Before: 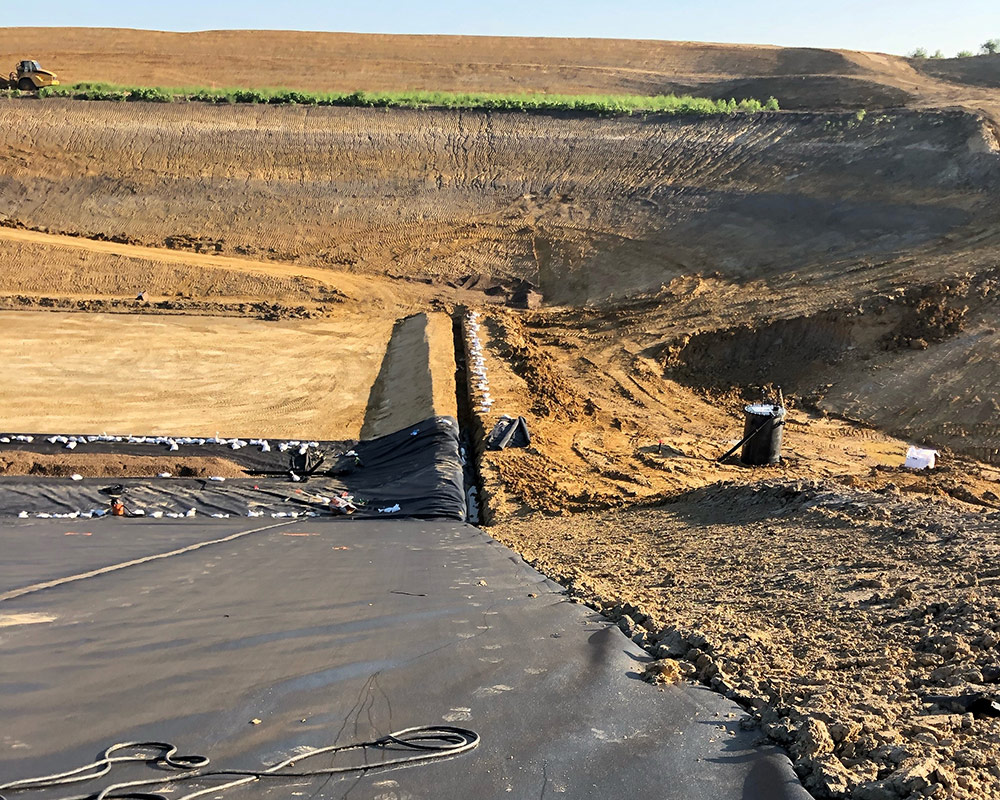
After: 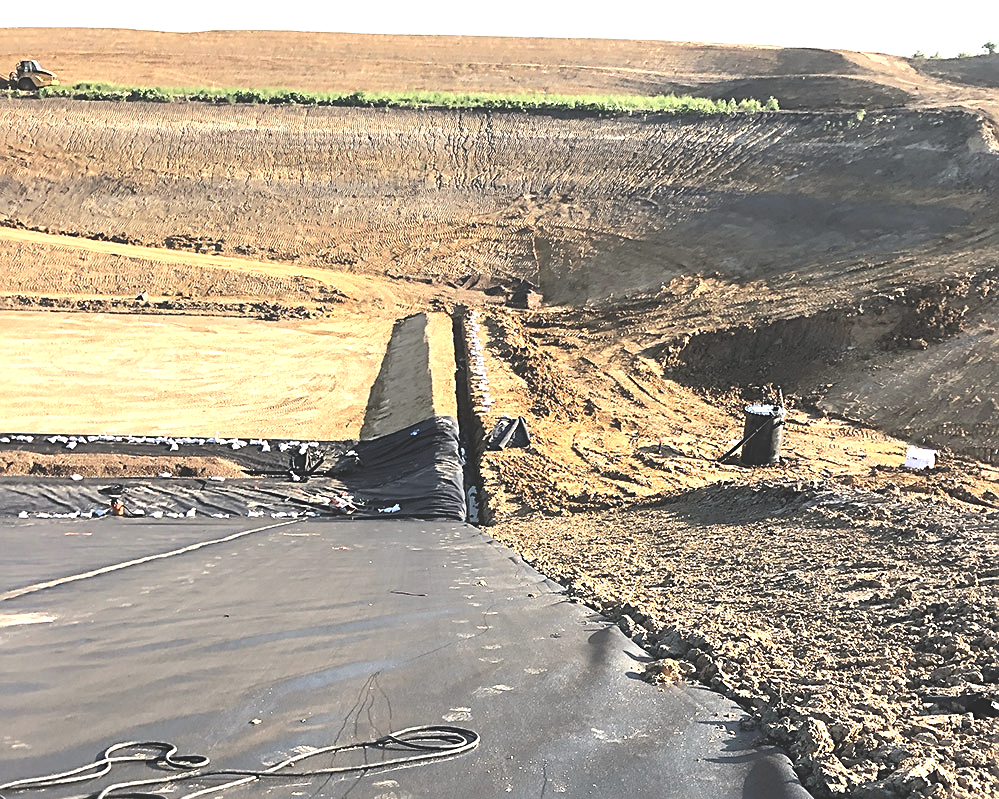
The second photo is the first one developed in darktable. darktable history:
sharpen: on, module defaults
crop: left 0.036%
exposure: black level correction -0.029, compensate highlight preservation false
tone equalizer: -8 EV -0.717 EV, -7 EV -0.701 EV, -6 EV -0.633 EV, -5 EV -0.392 EV, -3 EV 0.403 EV, -2 EV 0.6 EV, -1 EV 0.692 EV, +0 EV 0.737 EV
contrast brightness saturation: contrast 0.107, saturation -0.179
